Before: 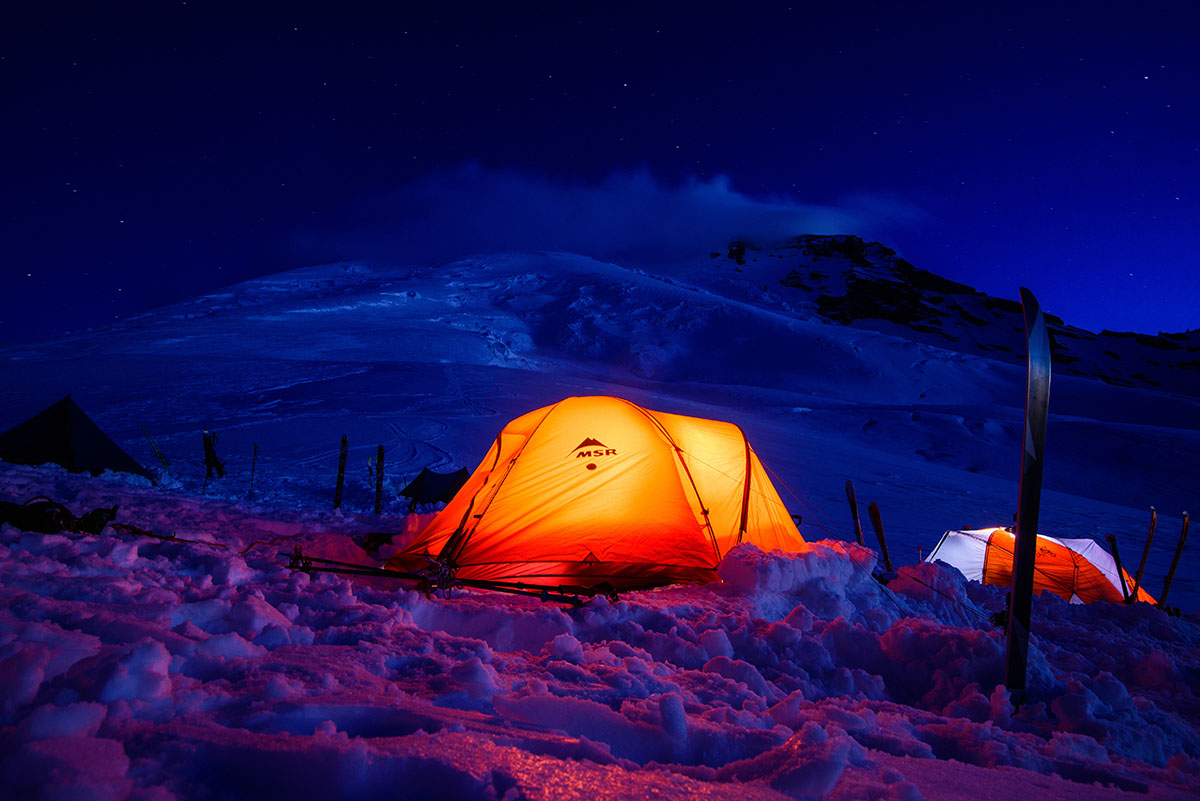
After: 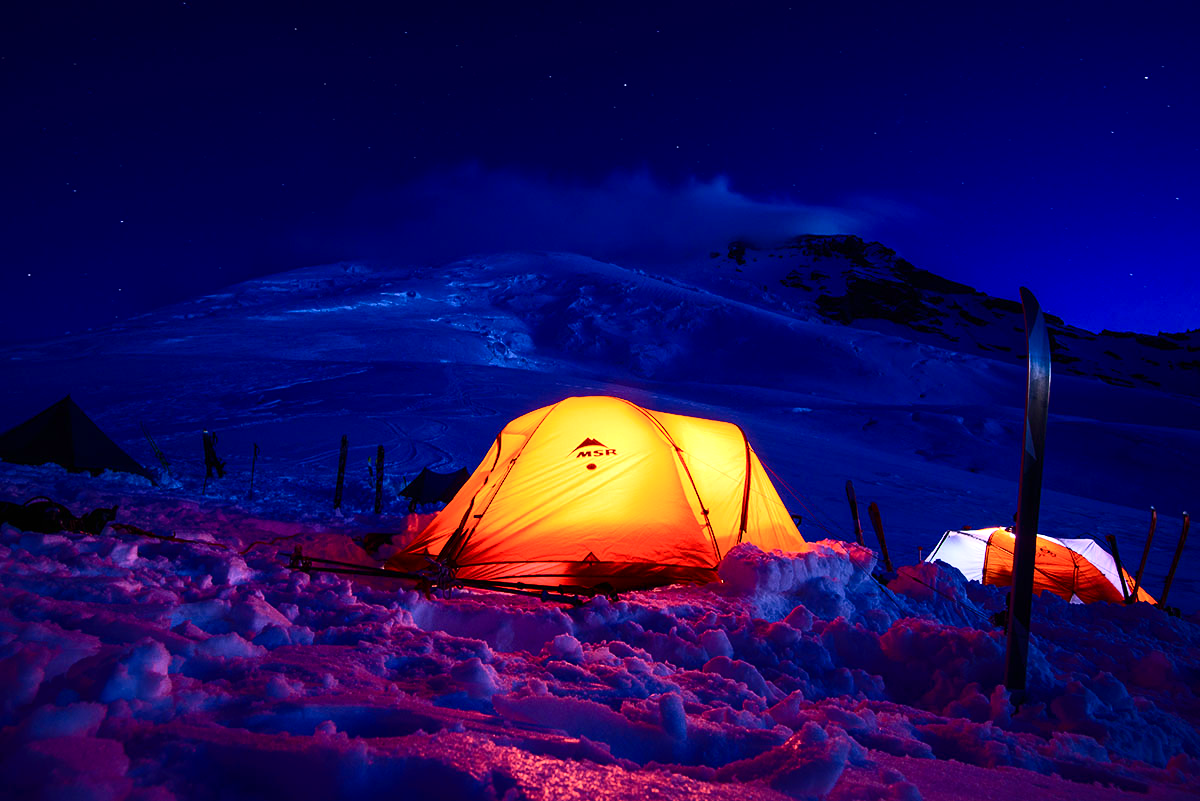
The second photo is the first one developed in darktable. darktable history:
exposure: black level correction 0, exposure 0.703 EV, compensate highlight preservation false
contrast brightness saturation: contrast 0.278
